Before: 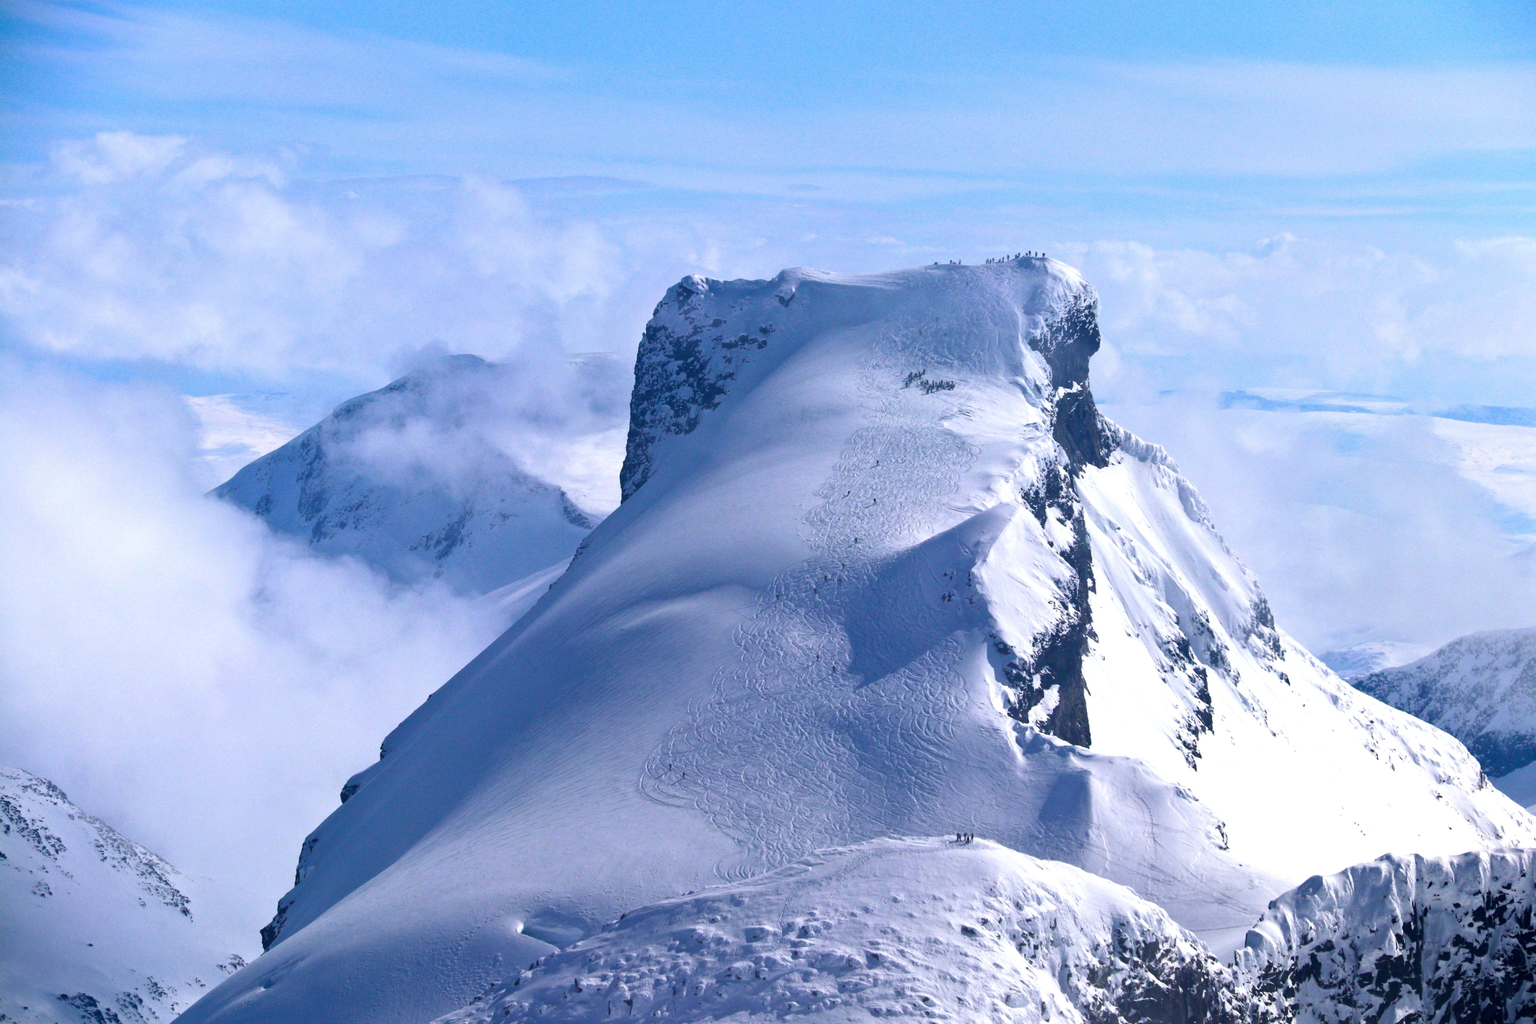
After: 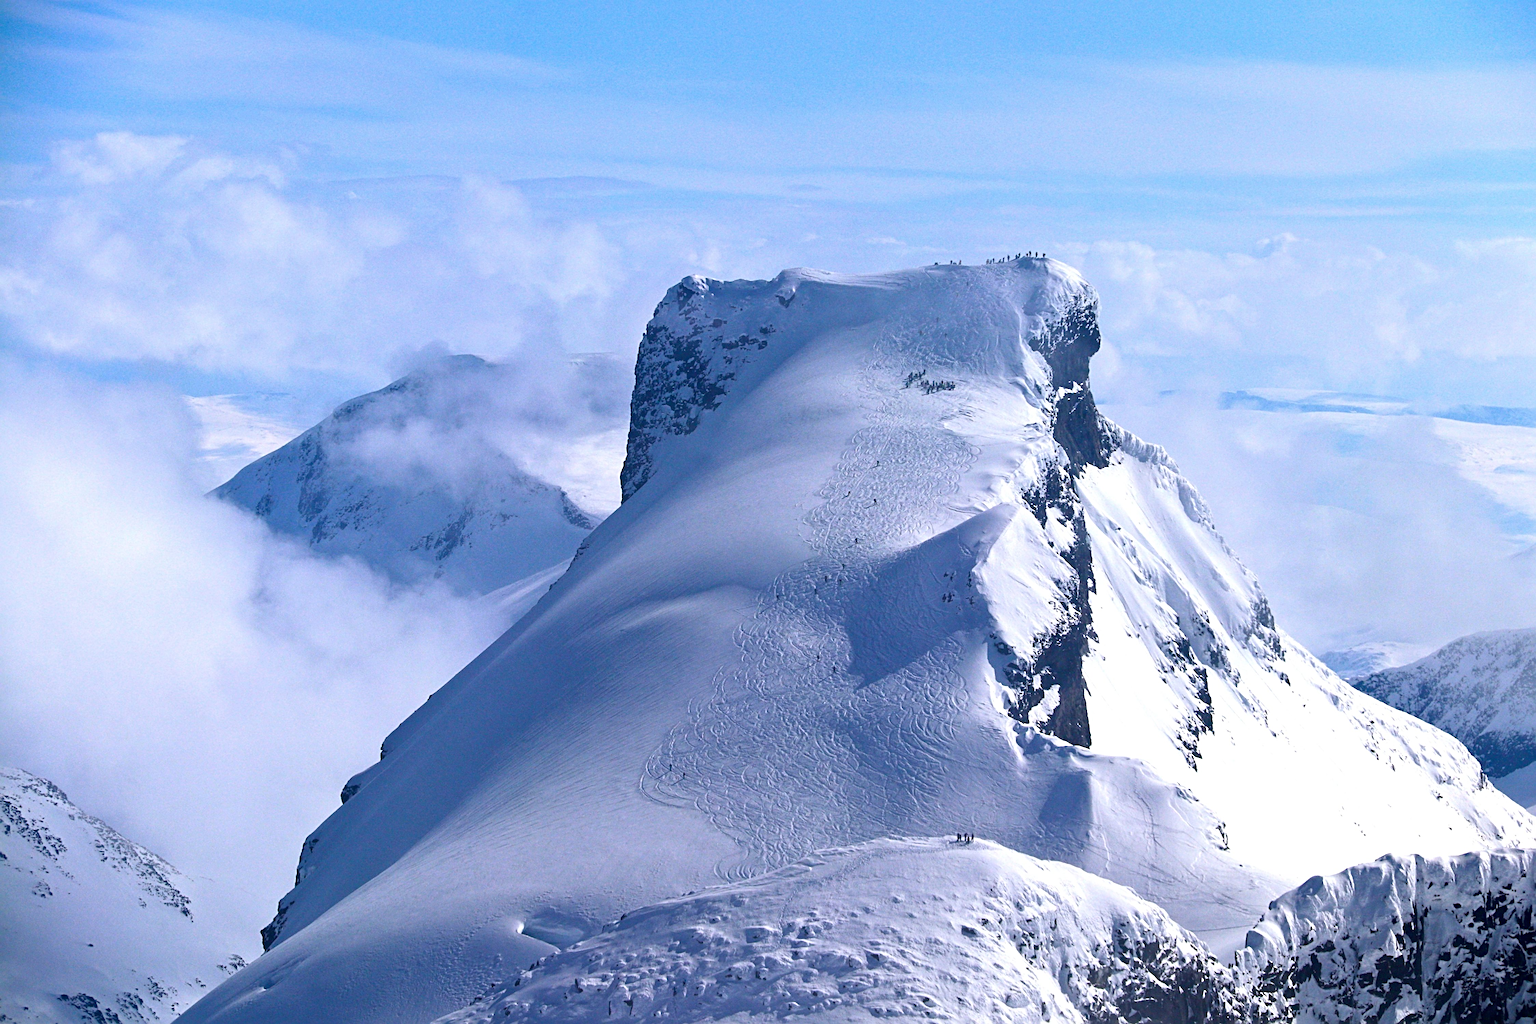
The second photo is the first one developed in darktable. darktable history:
sharpen: radius 4.891
